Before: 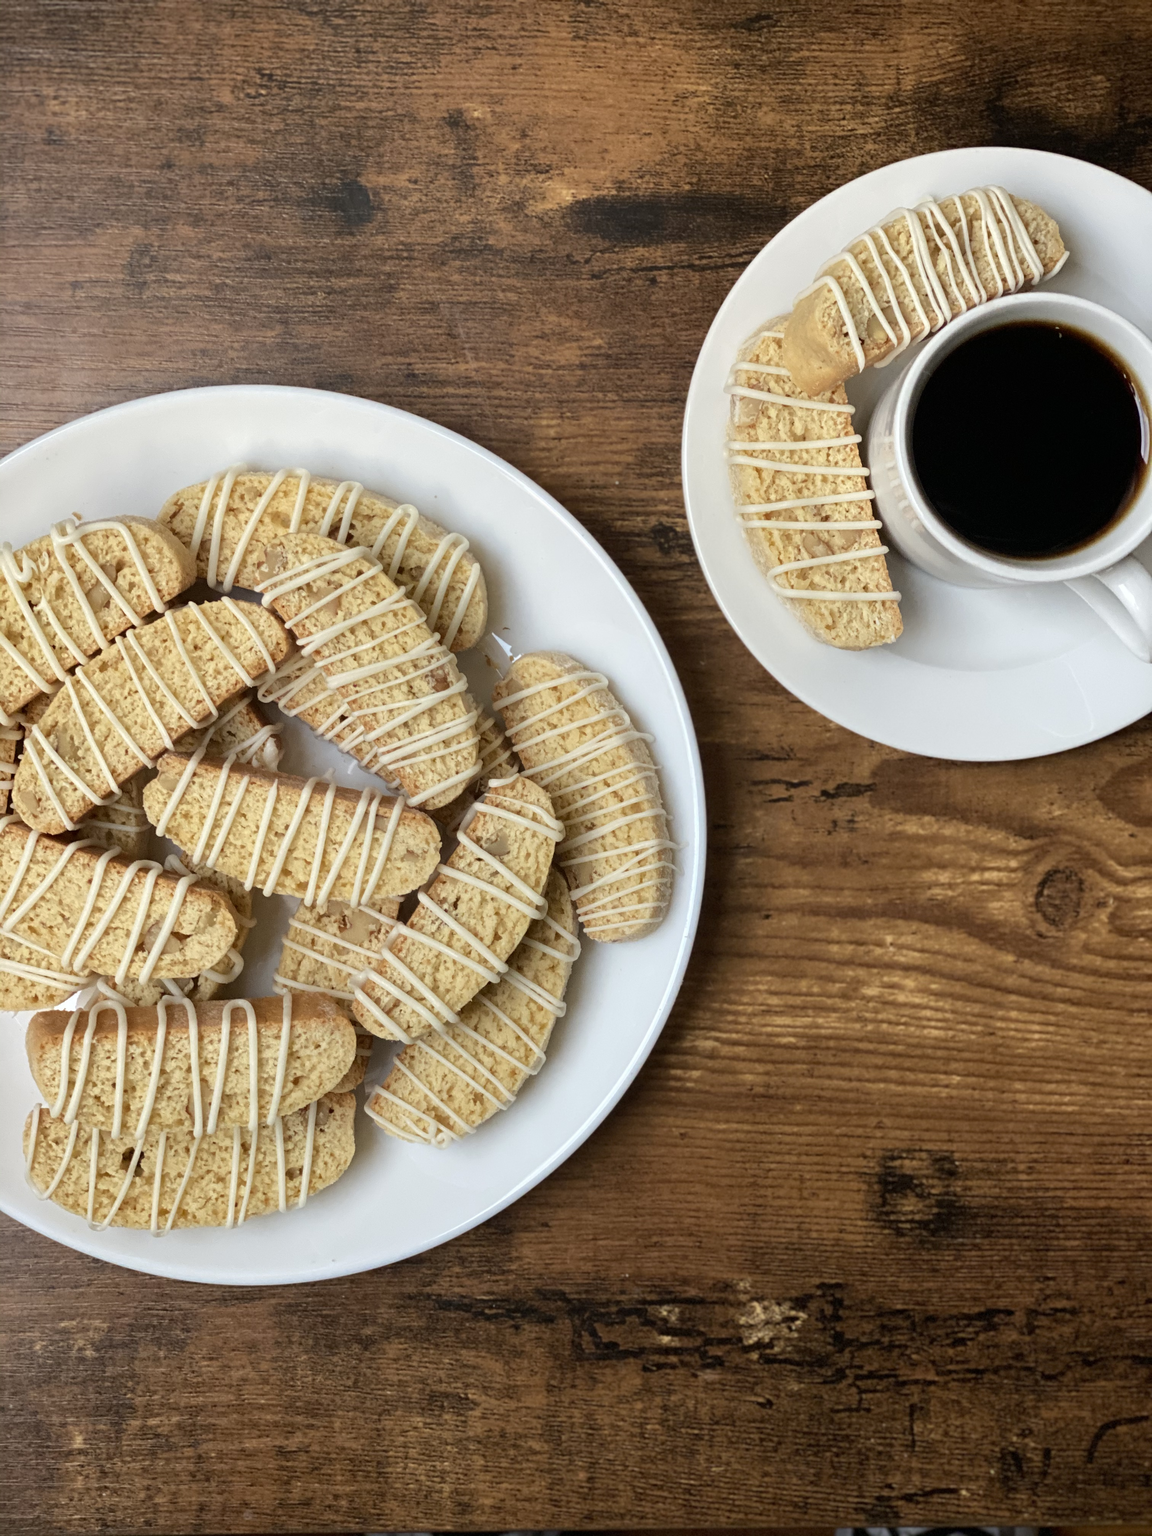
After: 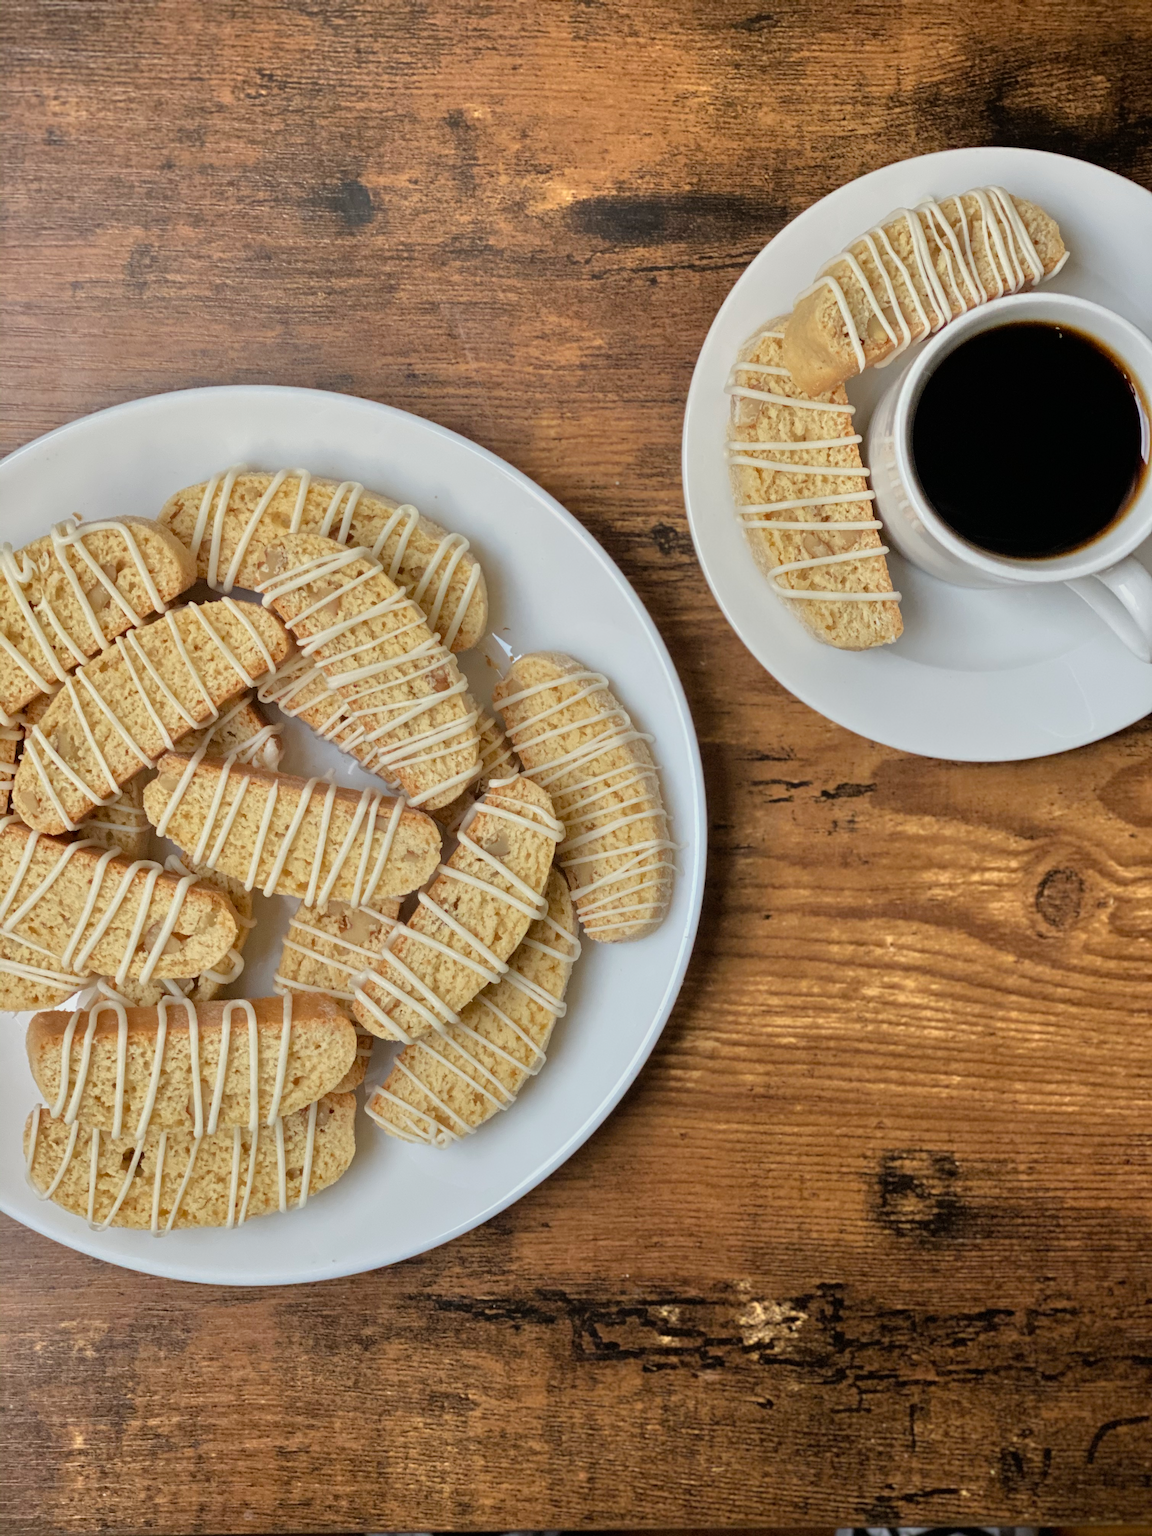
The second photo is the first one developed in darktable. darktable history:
tone equalizer: -7 EV 0.15 EV, -6 EV 0.6 EV, -5 EV 1.15 EV, -4 EV 1.33 EV, -3 EV 1.15 EV, -2 EV 0.6 EV, -1 EV 0.15 EV, mask exposure compensation -0.5 EV
exposure: exposure -0.492 EV, compensate highlight preservation false
